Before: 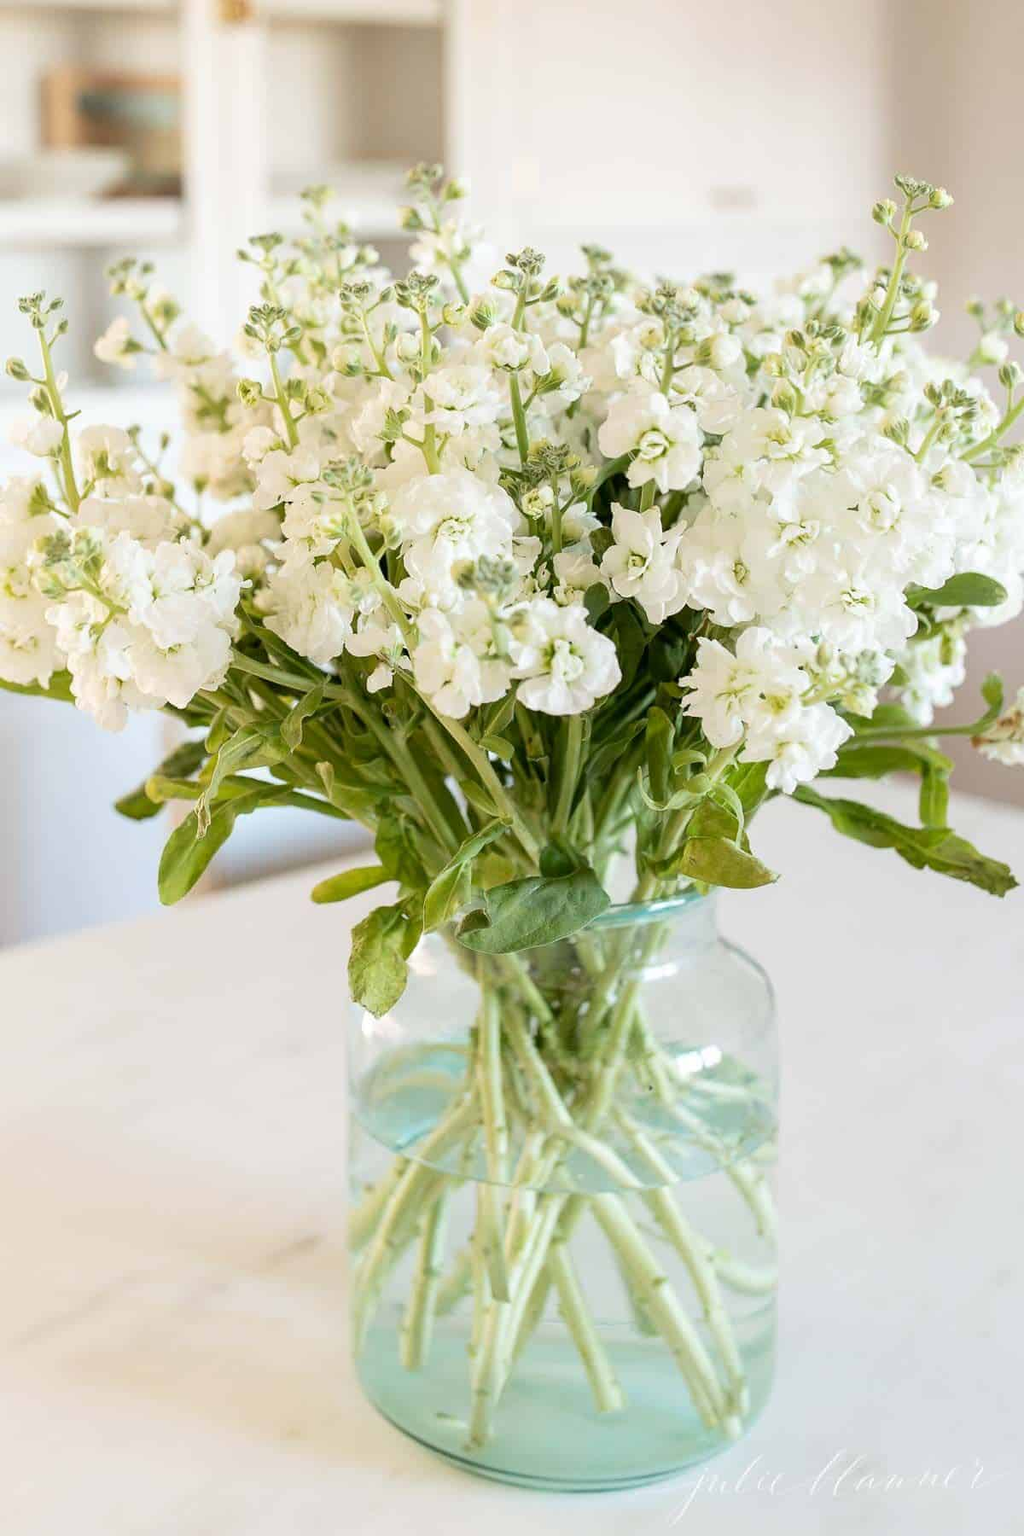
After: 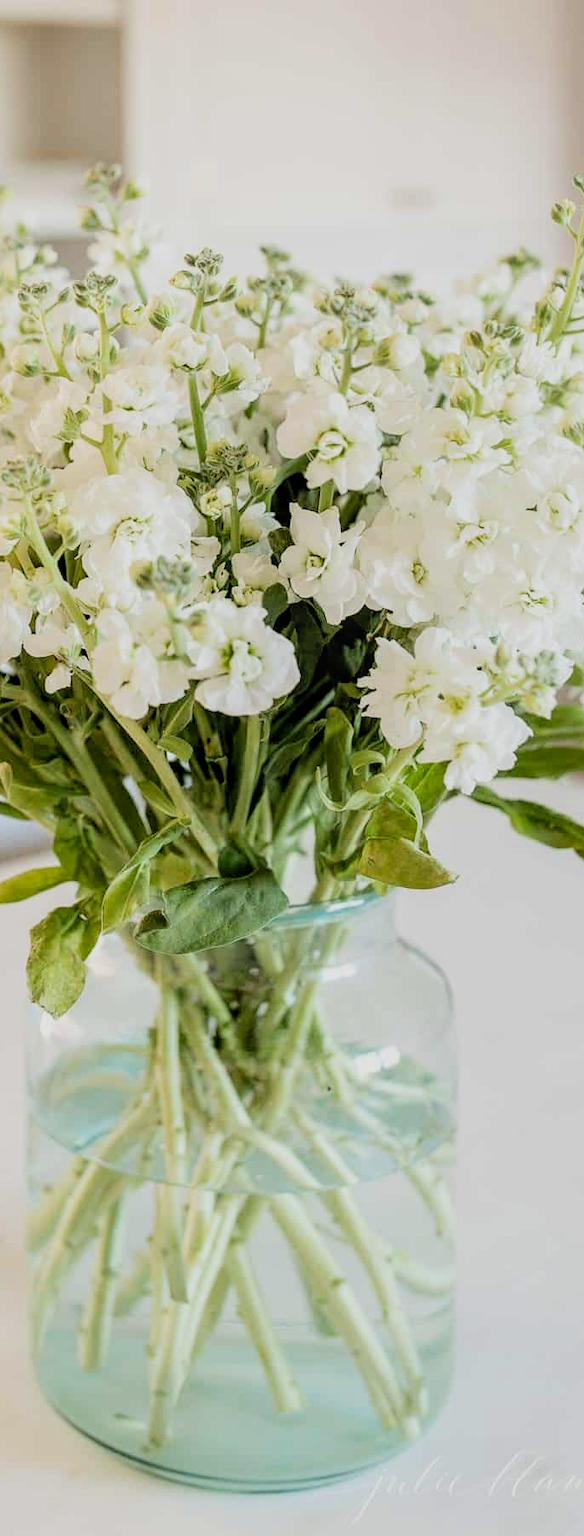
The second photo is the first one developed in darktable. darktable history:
crop: left 31.438%, top 0.006%, right 11.533%
filmic rgb: black relative exposure -5.01 EV, white relative exposure 4 EV, hardness 2.9, contrast 1.095
local contrast: on, module defaults
